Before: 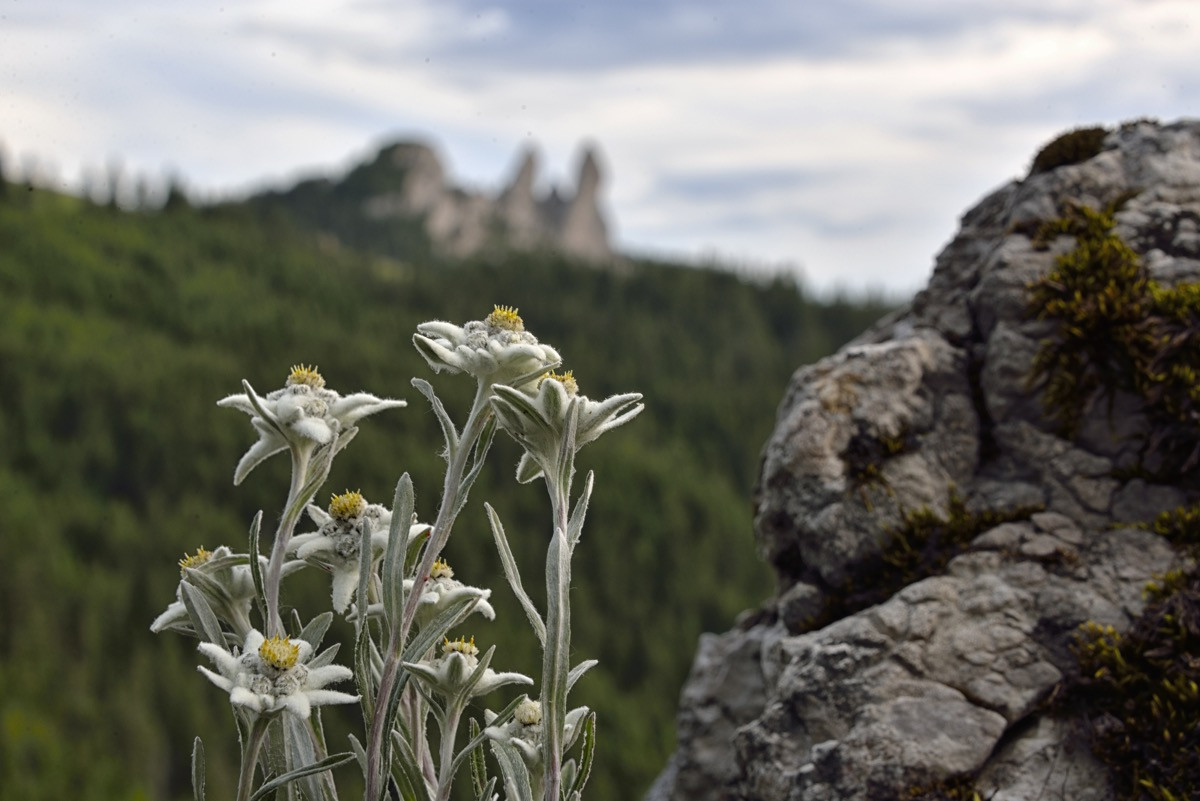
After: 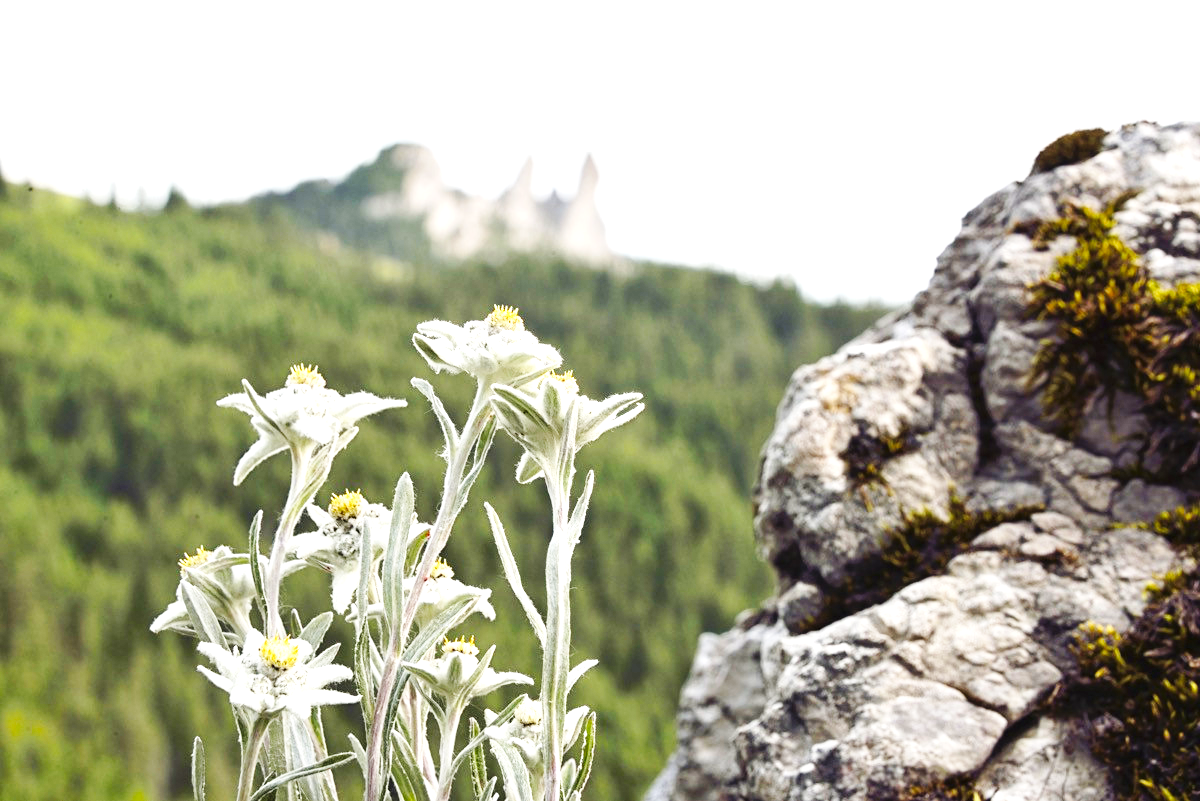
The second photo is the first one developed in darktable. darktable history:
base curve: curves: ch0 [(0, 0) (0.032, 0.025) (0.121, 0.166) (0.206, 0.329) (0.605, 0.79) (1, 1)], preserve colors none
exposure: black level correction 0, exposure 1.9 EV, compensate highlight preservation false
